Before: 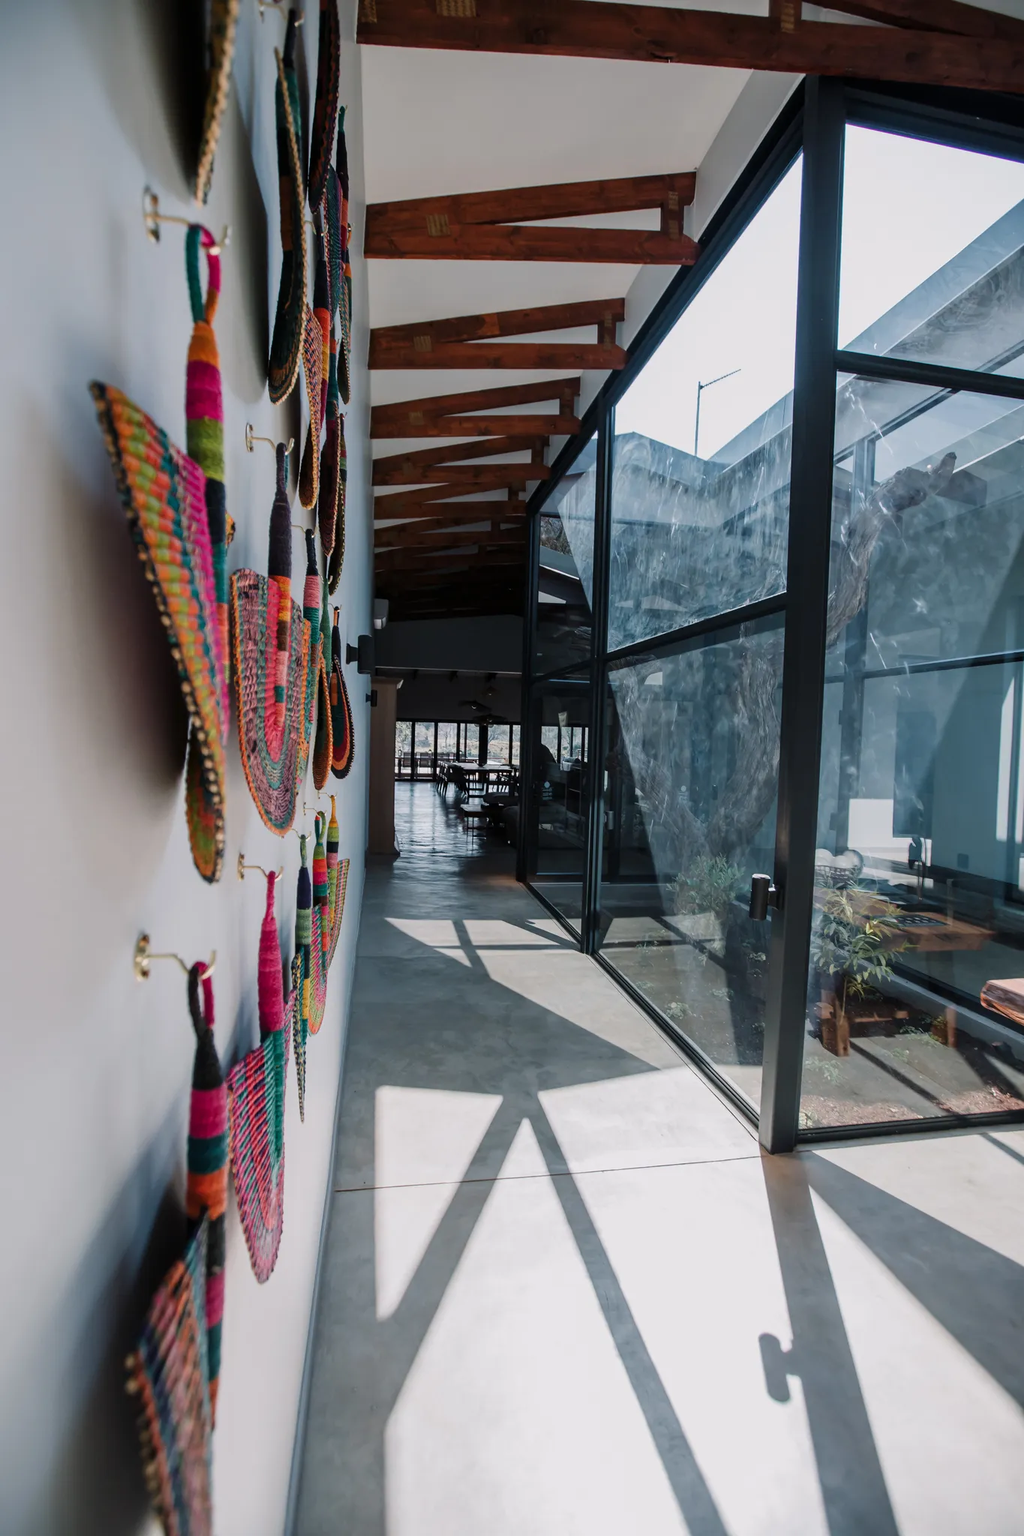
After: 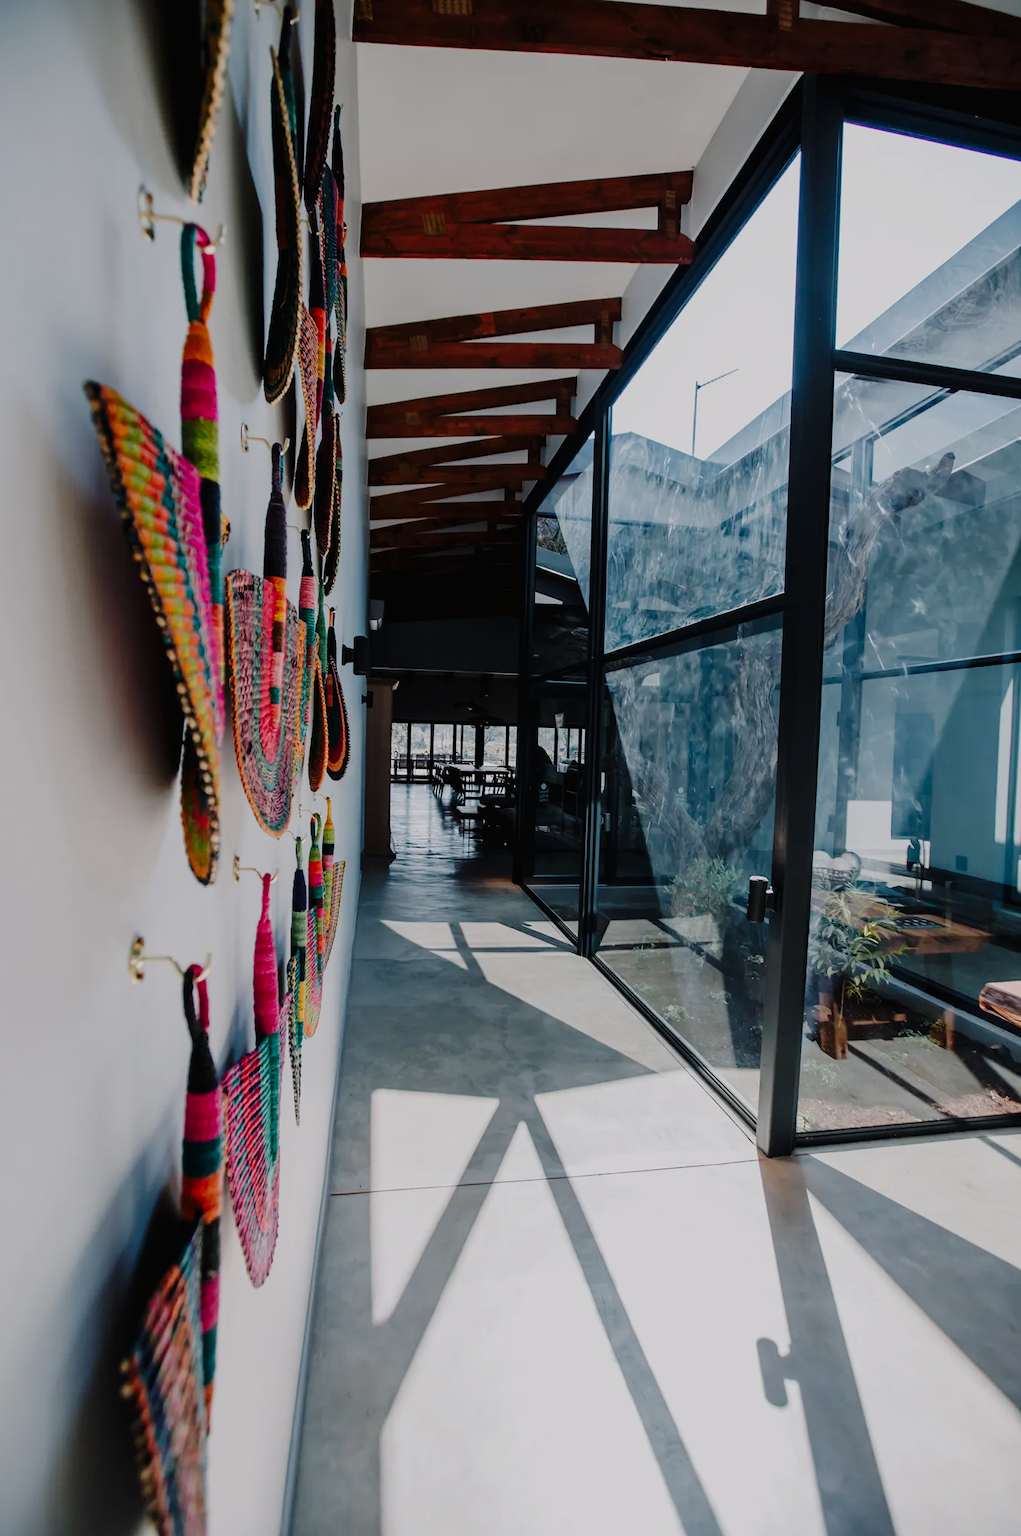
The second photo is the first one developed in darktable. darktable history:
tone curve: curves: ch0 [(0, 0) (0.003, 0.011) (0.011, 0.012) (0.025, 0.013) (0.044, 0.023) (0.069, 0.04) (0.1, 0.06) (0.136, 0.094) (0.177, 0.145) (0.224, 0.213) (0.277, 0.301) (0.335, 0.389) (0.399, 0.473) (0.468, 0.554) (0.543, 0.627) (0.623, 0.694) (0.709, 0.763) (0.801, 0.83) (0.898, 0.906) (1, 1)], preserve colors none
crop and rotate: left 0.614%, top 0.179%, bottom 0.309%
exposure: exposure -0.462 EV, compensate highlight preservation false
